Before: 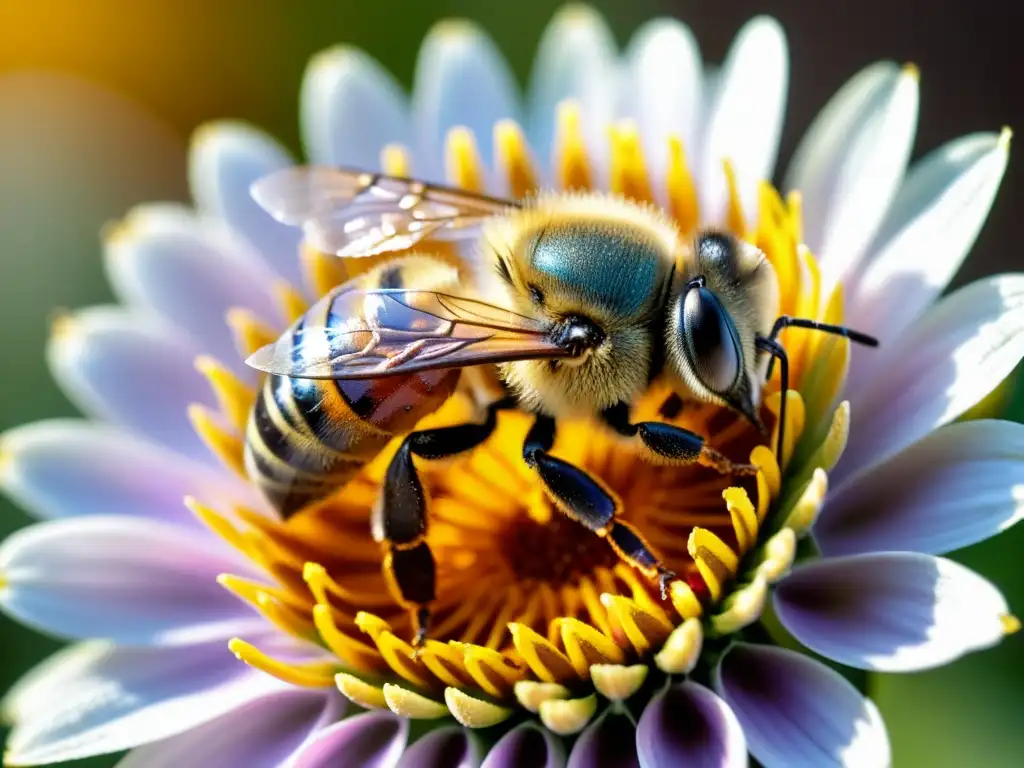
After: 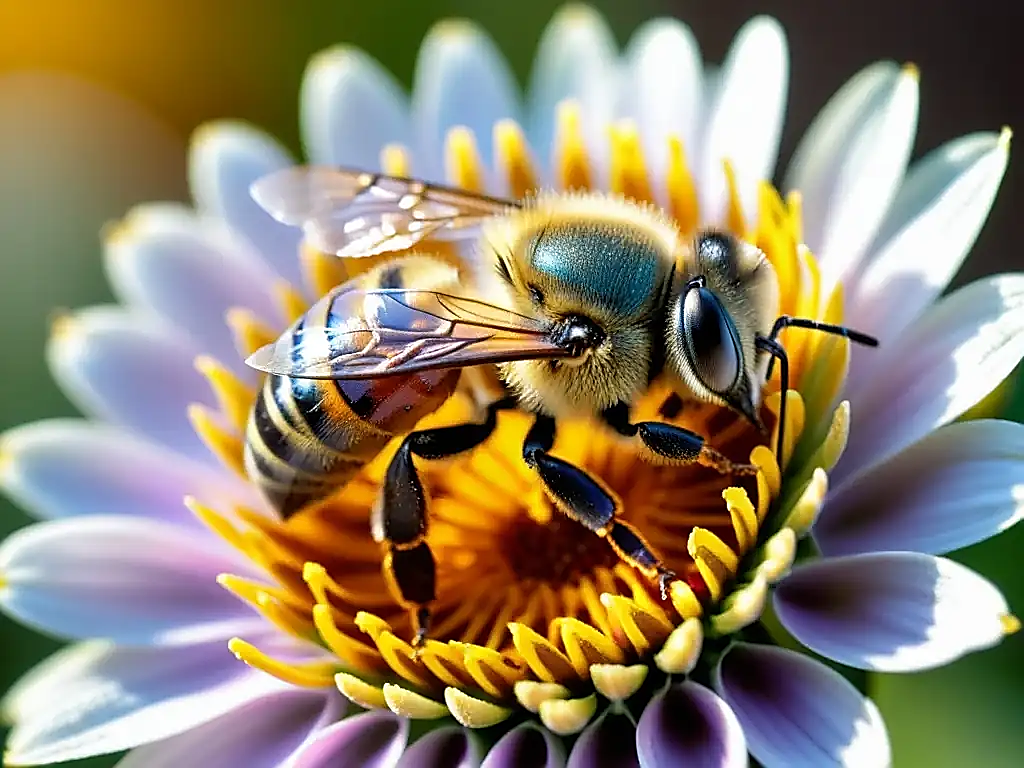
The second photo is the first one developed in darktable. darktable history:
sharpen: radius 1.373, amount 1.255, threshold 0.621
